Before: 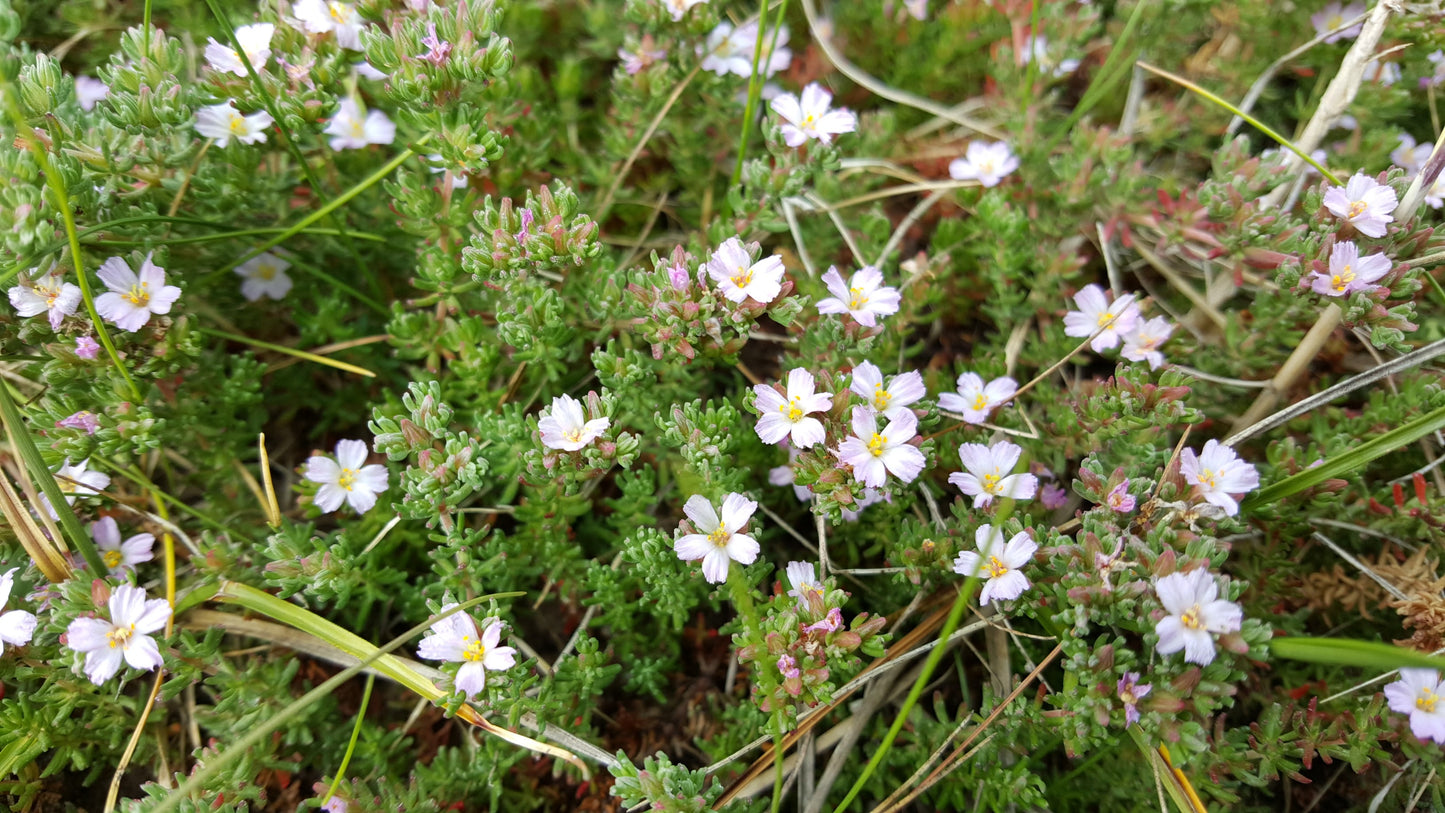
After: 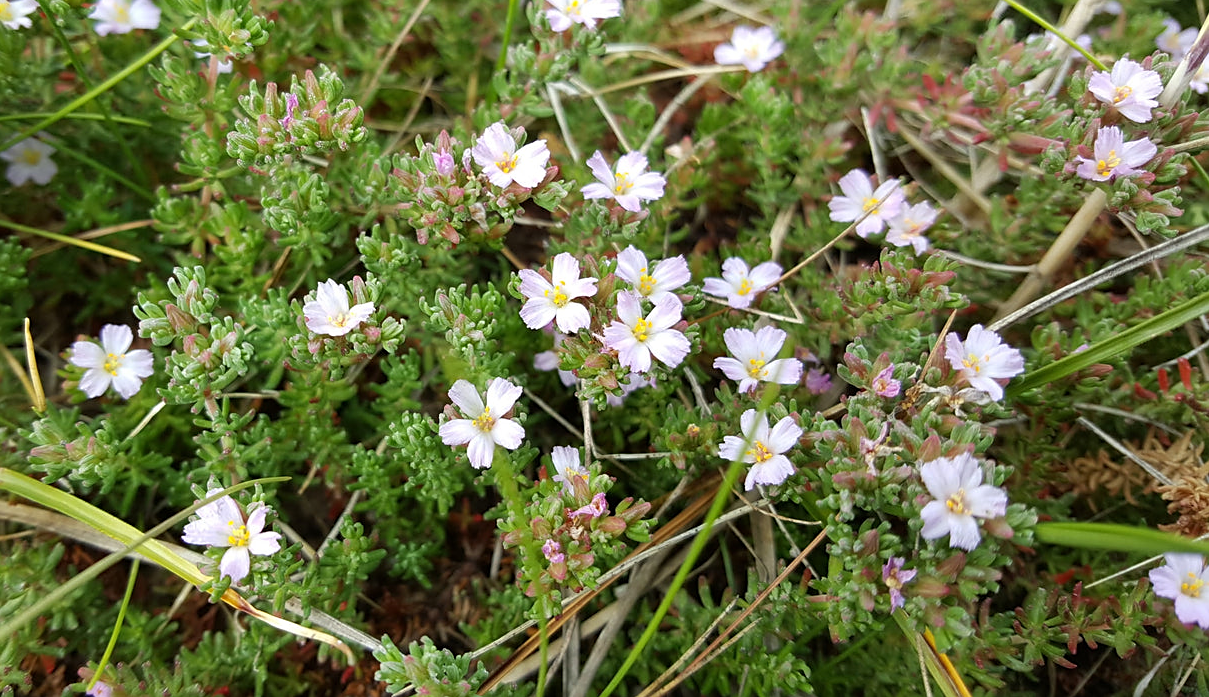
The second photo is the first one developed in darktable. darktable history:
sharpen: radius 1.864, amount 0.398, threshold 1.271
crop: left 16.315%, top 14.246%
